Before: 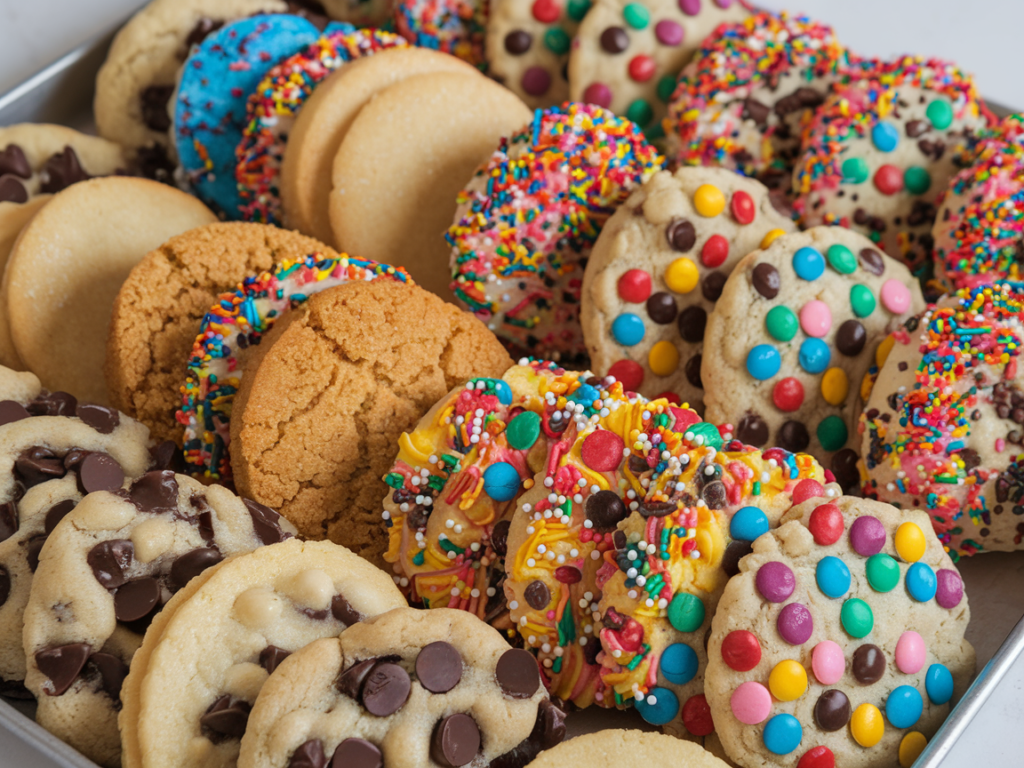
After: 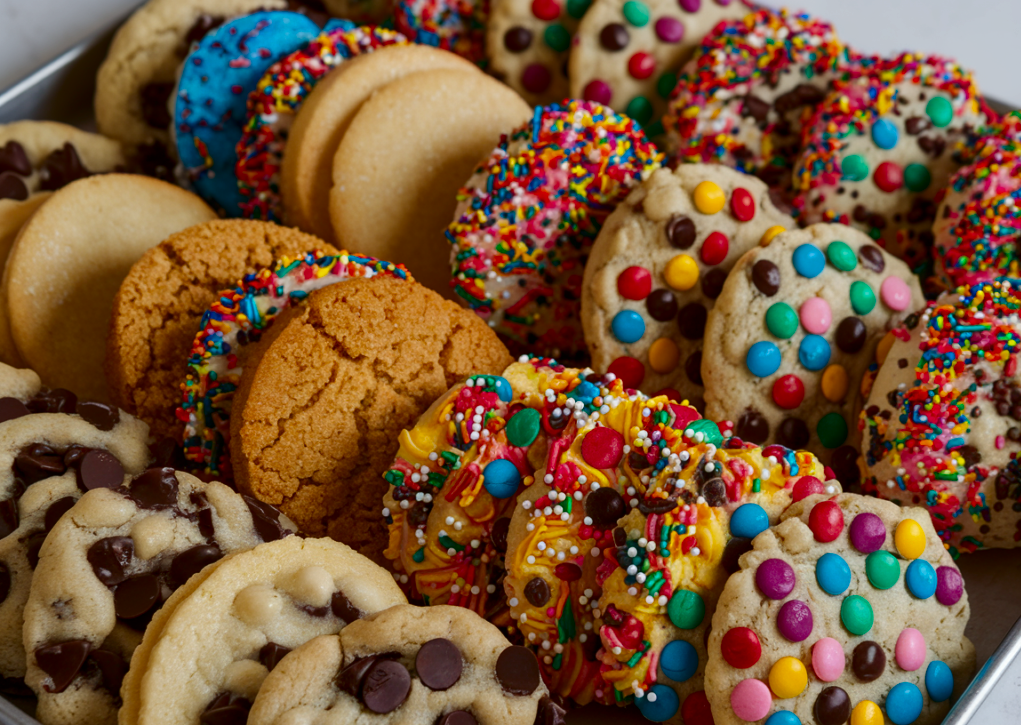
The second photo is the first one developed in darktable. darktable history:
contrast brightness saturation: contrast 0.1, brightness -0.26, saturation 0.14
crop: top 0.448%, right 0.264%, bottom 5.045%
